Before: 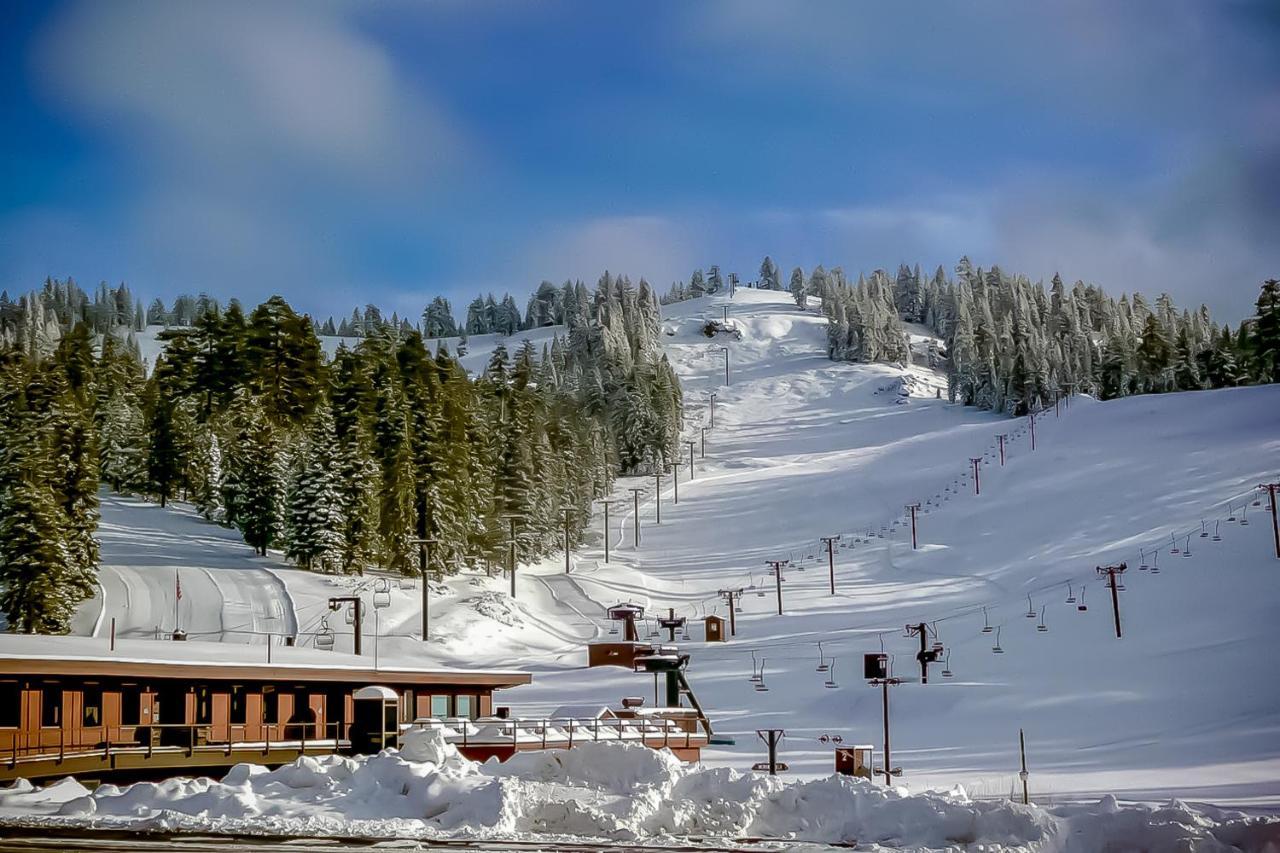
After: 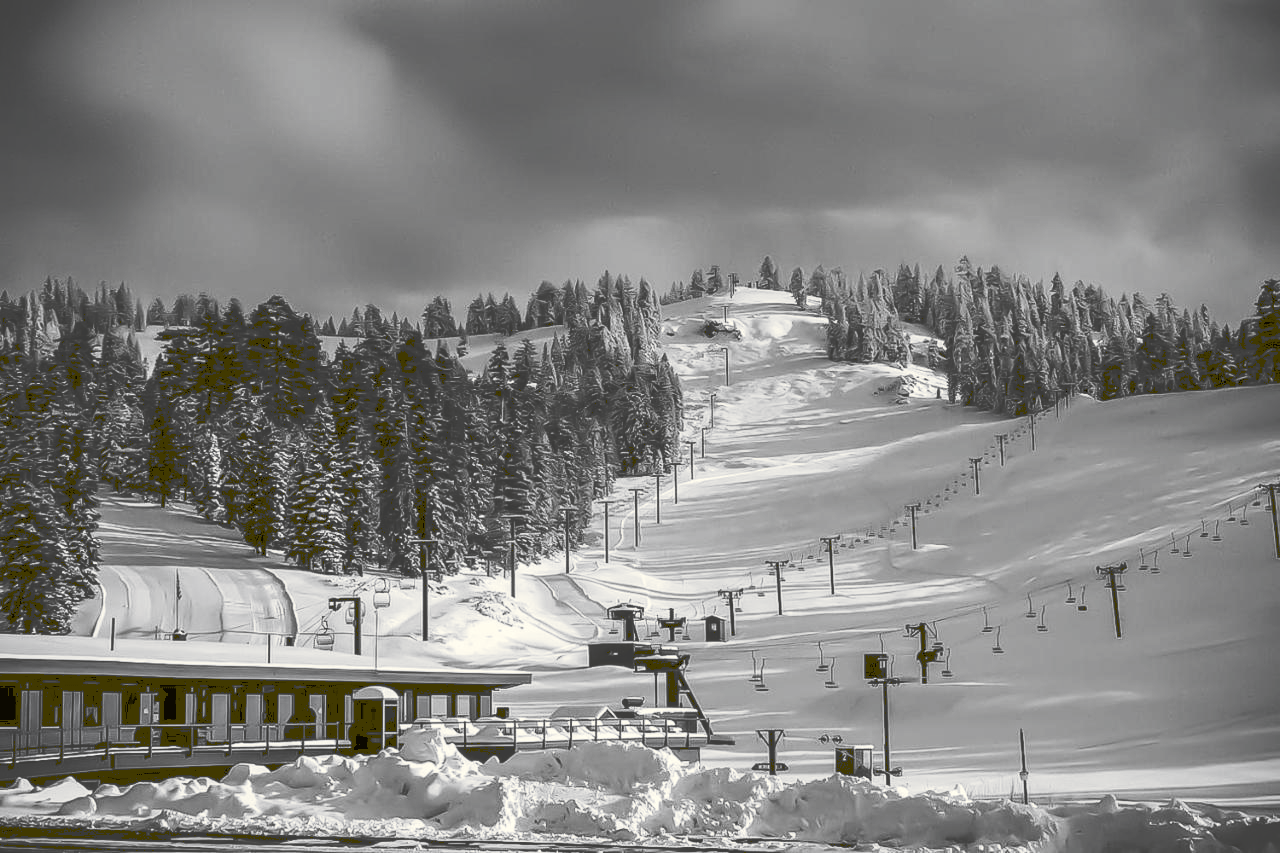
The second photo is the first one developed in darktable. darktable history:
tone curve: curves: ch0 [(0, 0) (0.003, 0.24) (0.011, 0.24) (0.025, 0.24) (0.044, 0.244) (0.069, 0.244) (0.1, 0.252) (0.136, 0.264) (0.177, 0.274) (0.224, 0.284) (0.277, 0.313) (0.335, 0.361) (0.399, 0.415) (0.468, 0.498) (0.543, 0.595) (0.623, 0.695) (0.709, 0.793) (0.801, 0.883) (0.898, 0.942) (1, 1)], preserve colors none
color look up table: target L [101.28, 100.32, 88.12, 88.82, 85.98, 82.41, 70.73, 60.56, 65.74, 54.76, 53.98, 35.72, 15.16, 2.742, 201.26, 88.82, 77.34, 73.31, 68.99, 63.98, 44, 51.22, 33.6, 51.22, 30.16, 29.73, 13.23, 7.247, 100, 90.24, 72.21, 73.31, 44.41, 51.22, 65.99, 55.54, 49.64, 37.41, 32.32, 29.29, 25.32, 22.62, 7.247, 61.45, 53.09, 52.41, 45.36, 31.89, 15.16], target a [0.001, 0.001, -0.002, -0.001, -0.002, -0.002, 0, 0, 0.001, 0.001, 0.001, 0, -0.132, -0.307, 0, -0.001, 0, 0, 0.001, 0, 0.001, 0 ×5, -0.002, -0.55, -1.004, -0.003, 0 ×4, 0.001, 0.001, 0.001, 0, 0, 0, -0.001, -0.126, -0.55, 0.001, 0.001, 0, 0.001, 0, -0.132], target b [-0.003, -0.003, 0.023, 0.002, 0.024, 0.024, 0.002, 0.002, -0.005, -0.004, -0.003, -0.003, 1.672, 3.782, -0.001, 0.002, 0.002, 0.002, -0.005, 0.001, -0.004, 0.001, 0, 0.001, 0.001, 0.001, 0.013, 6.778, 13.22, 0.024, 0.002, 0.002, 0, 0.001, -0.005, -0.004, -0.004, 0.001, 0, 0.001, 0.011, 1.581, 6.778, -0.004, -0.003, 0.001, -0.004, 0.001, 1.672], num patches 49
